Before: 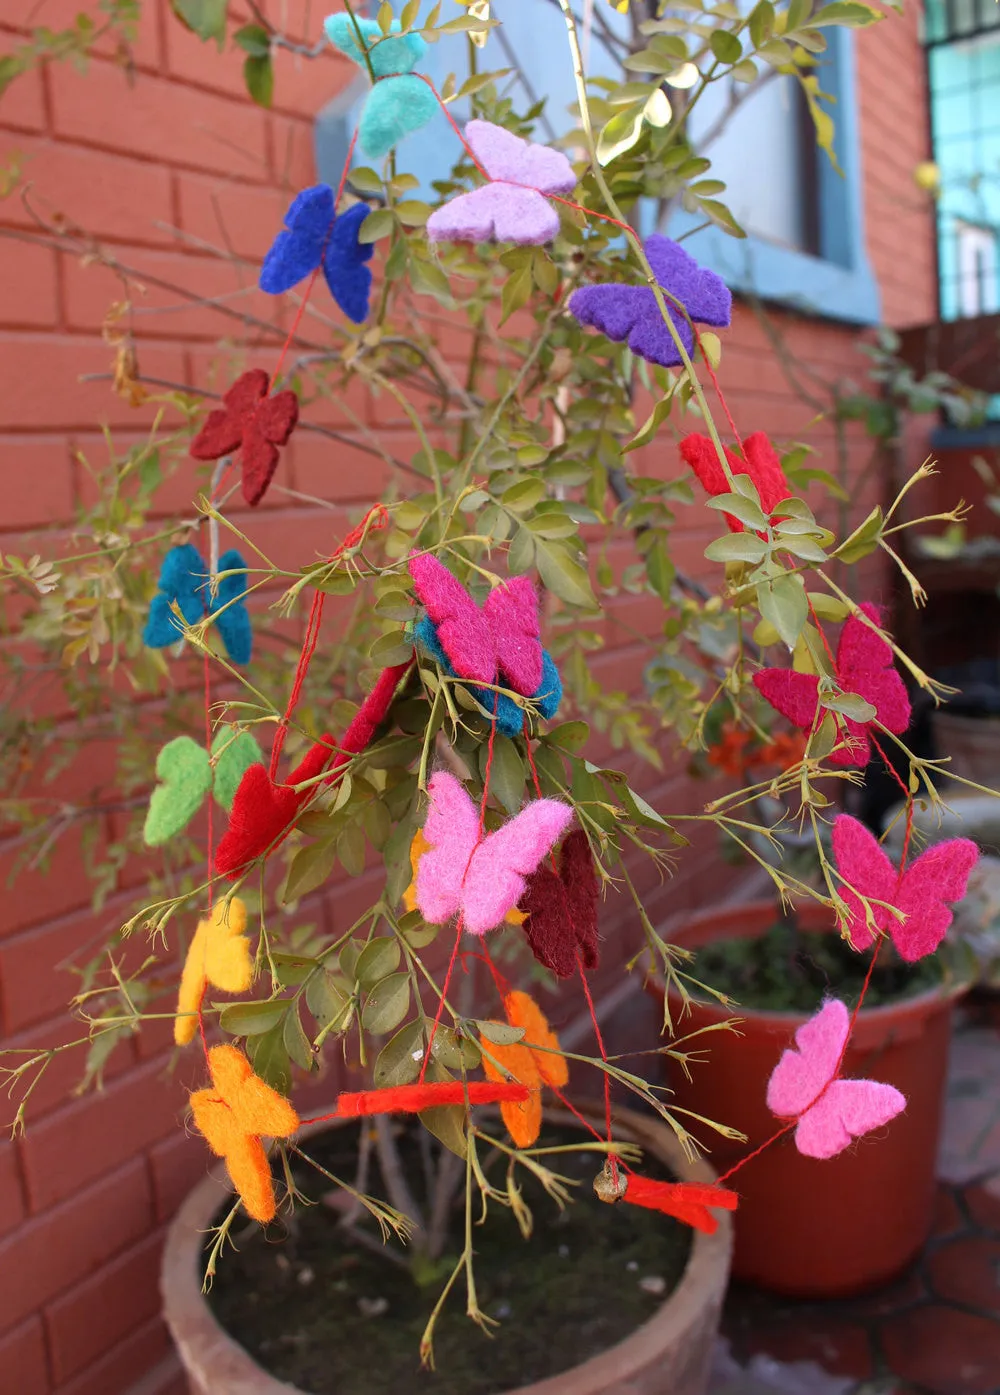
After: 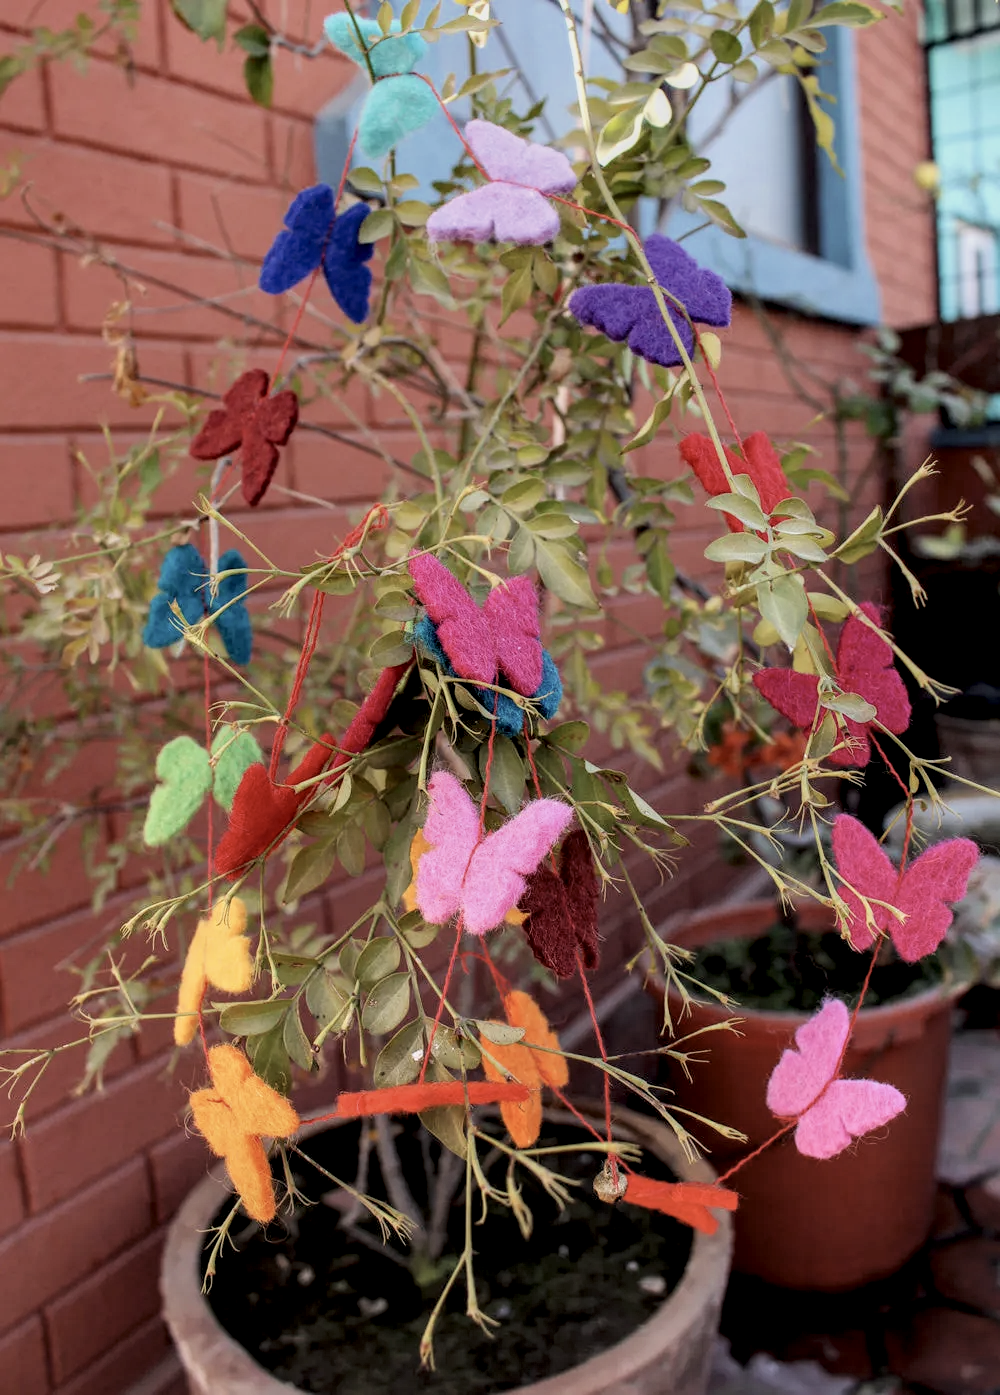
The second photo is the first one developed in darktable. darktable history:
local contrast: highlights 60%, shadows 60%, detail 160%
filmic rgb: black relative exposure -7.15 EV, white relative exposure 5.36 EV, hardness 3.02, color science v6 (2022)
color correction: saturation 0.8
